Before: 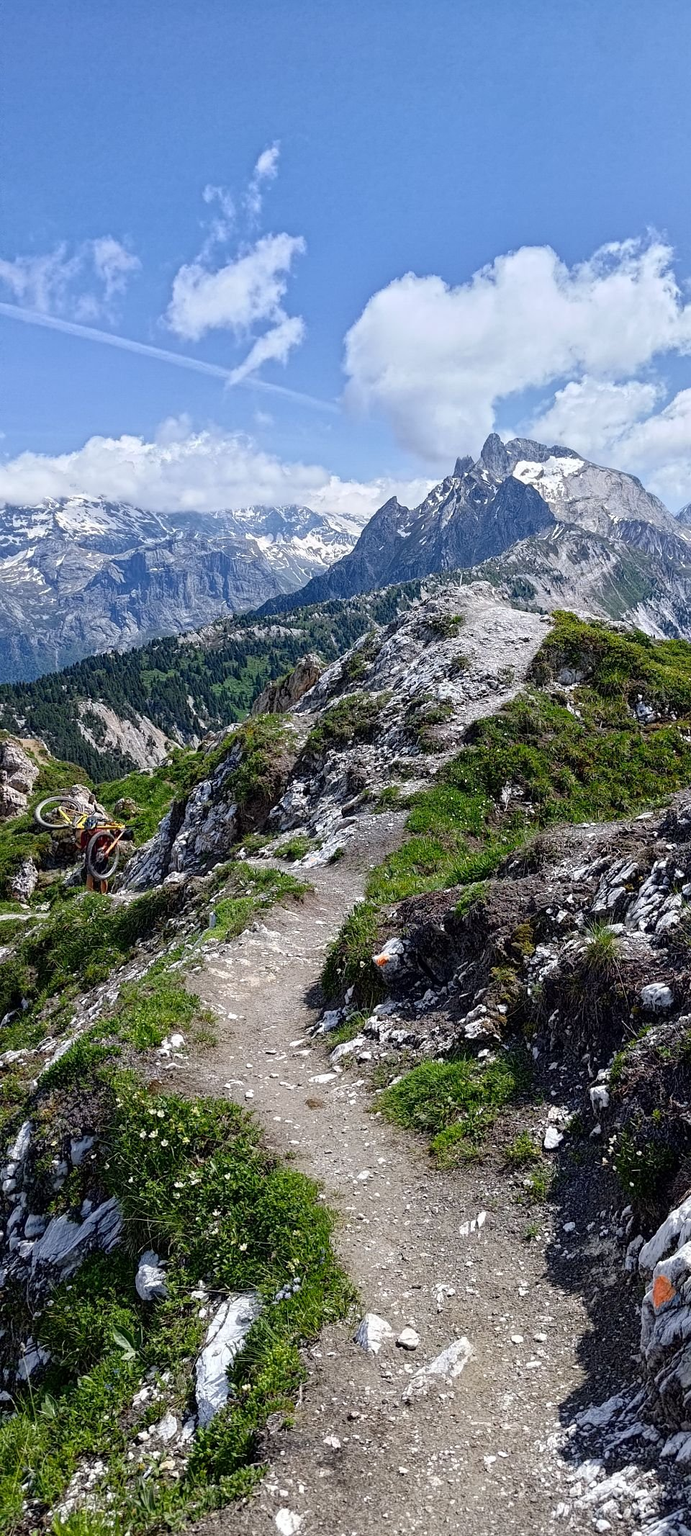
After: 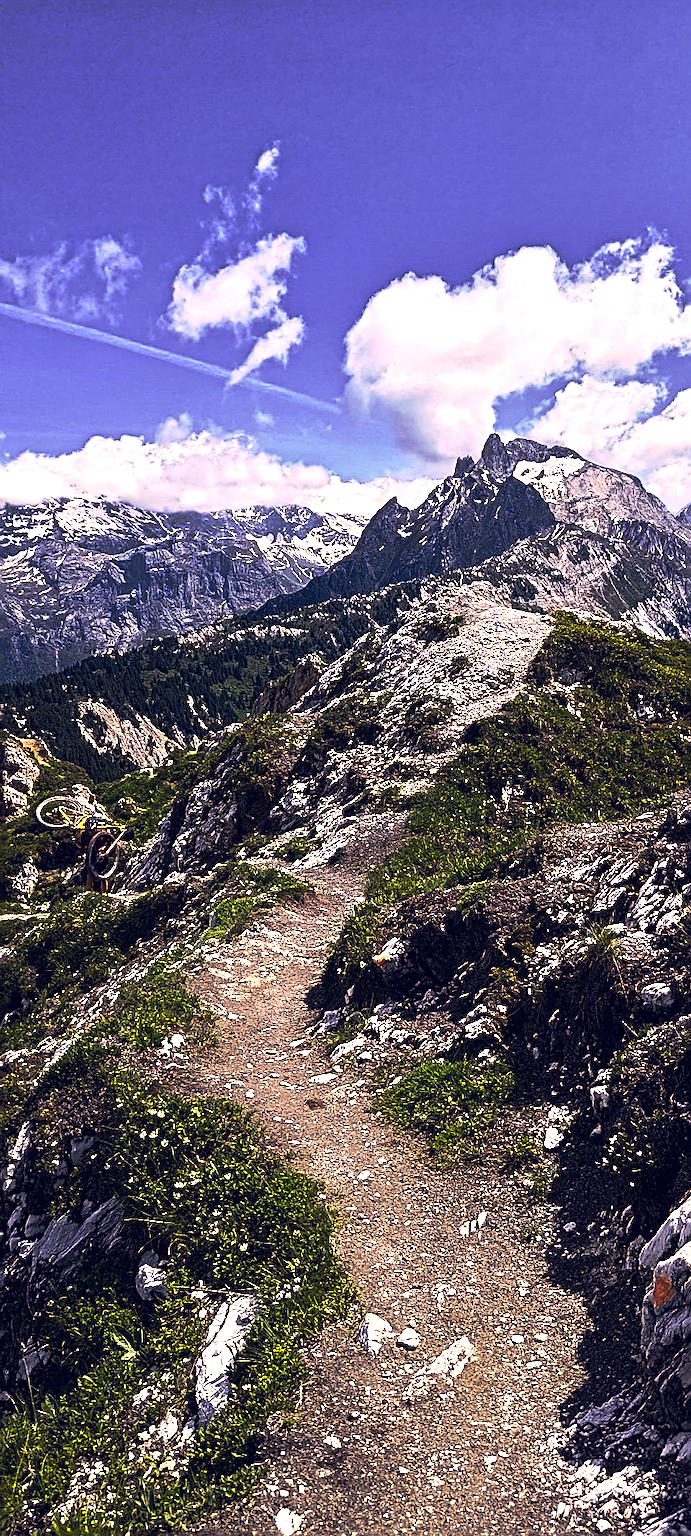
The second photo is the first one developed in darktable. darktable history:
tone equalizer: on, module defaults
sharpen: radius 2.53, amount 0.628
color correction: highlights a* 19.61, highlights b* 27.57, shadows a* 3.33, shadows b* -17.88, saturation 0.721
color balance rgb: perceptual saturation grading › global saturation 30.87%, perceptual brilliance grading › highlights 3.443%, perceptual brilliance grading › mid-tones -17.673%, perceptual brilliance grading › shadows -42.005%
exposure: black level correction 0, exposure 0.498 EV, compensate highlight preservation false
local contrast: mode bilateral grid, contrast 100, coarseness 99, detail 90%, midtone range 0.2
base curve: curves: ch0 [(0, 0) (0.564, 0.291) (0.802, 0.731) (1, 1)], preserve colors none
